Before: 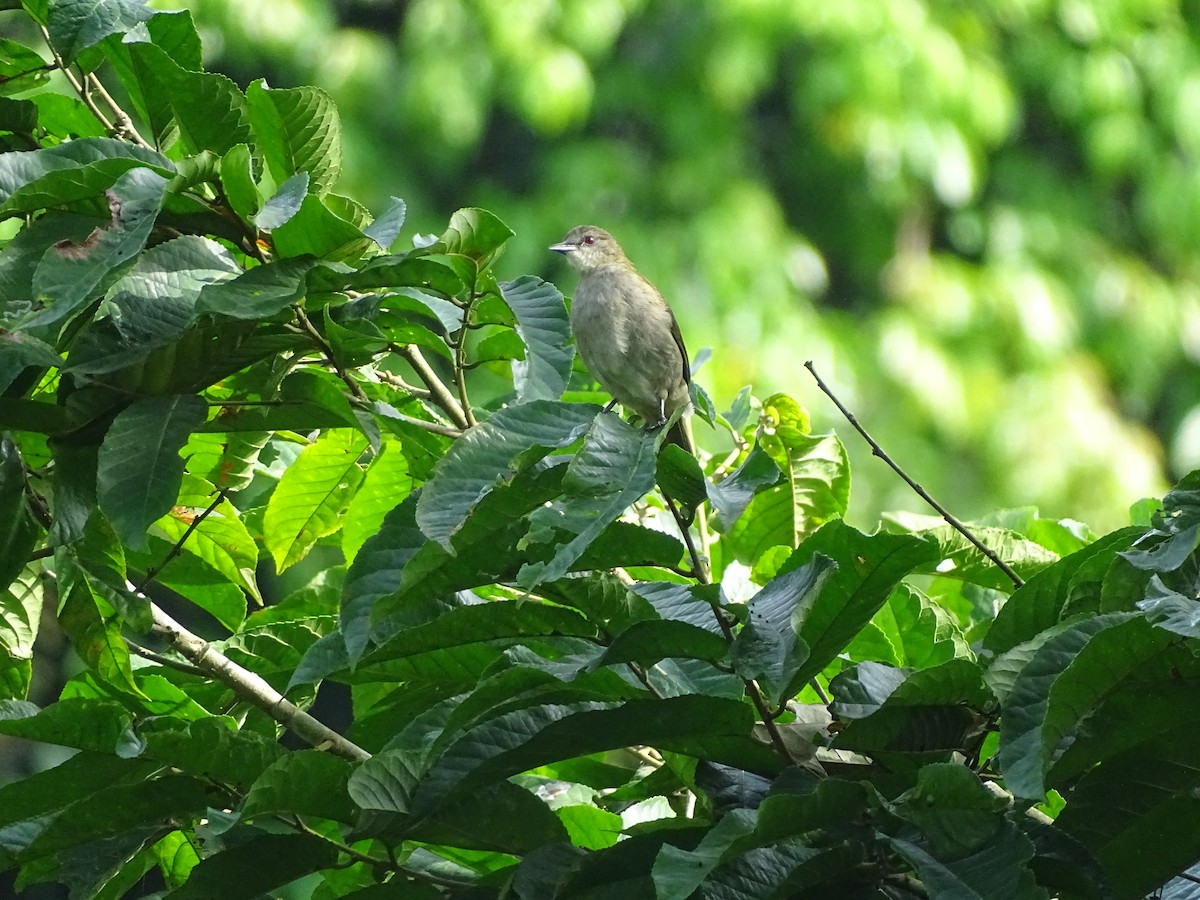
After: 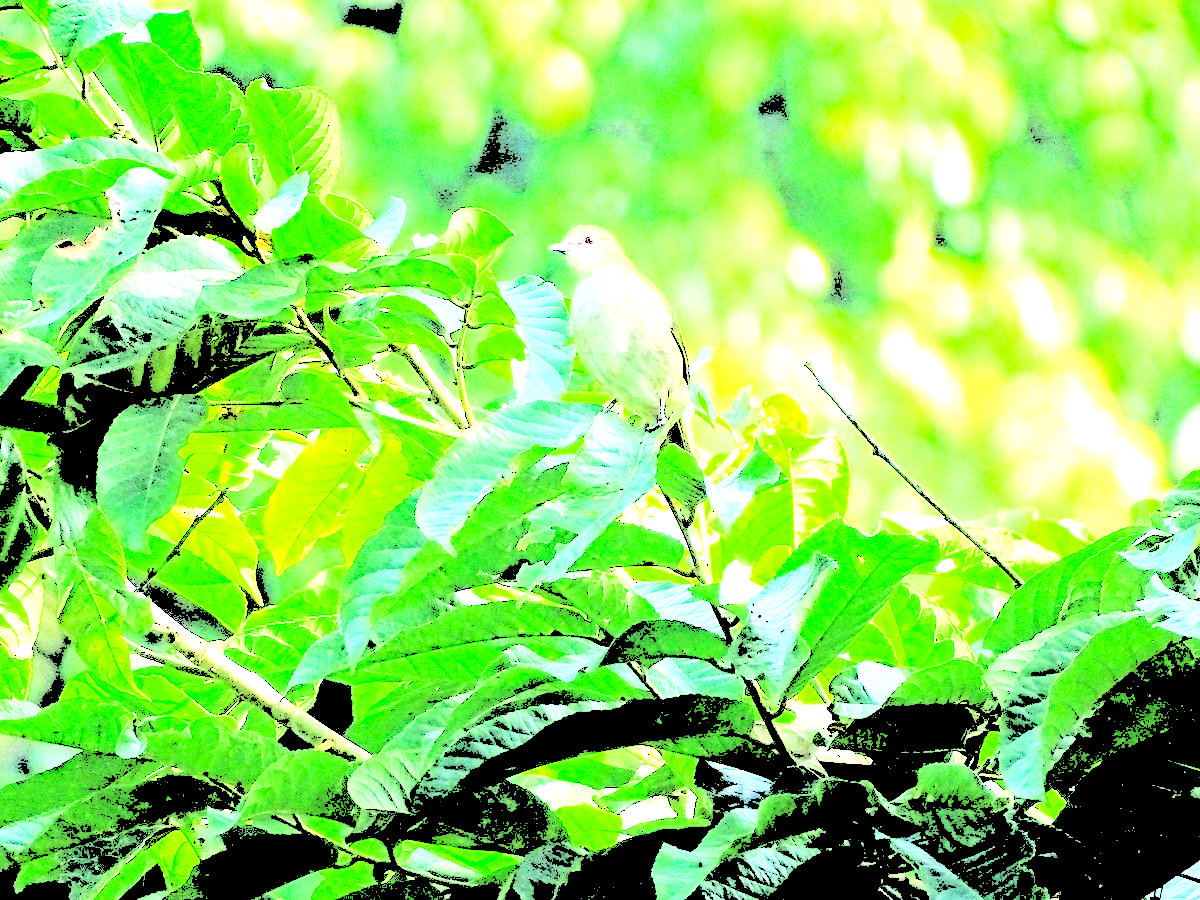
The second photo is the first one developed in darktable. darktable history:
levels: levels [0.246, 0.256, 0.506]
haze removal: compatibility mode true, adaptive false
exposure: black level correction -0.005, exposure 0.619 EV, compensate highlight preservation false
